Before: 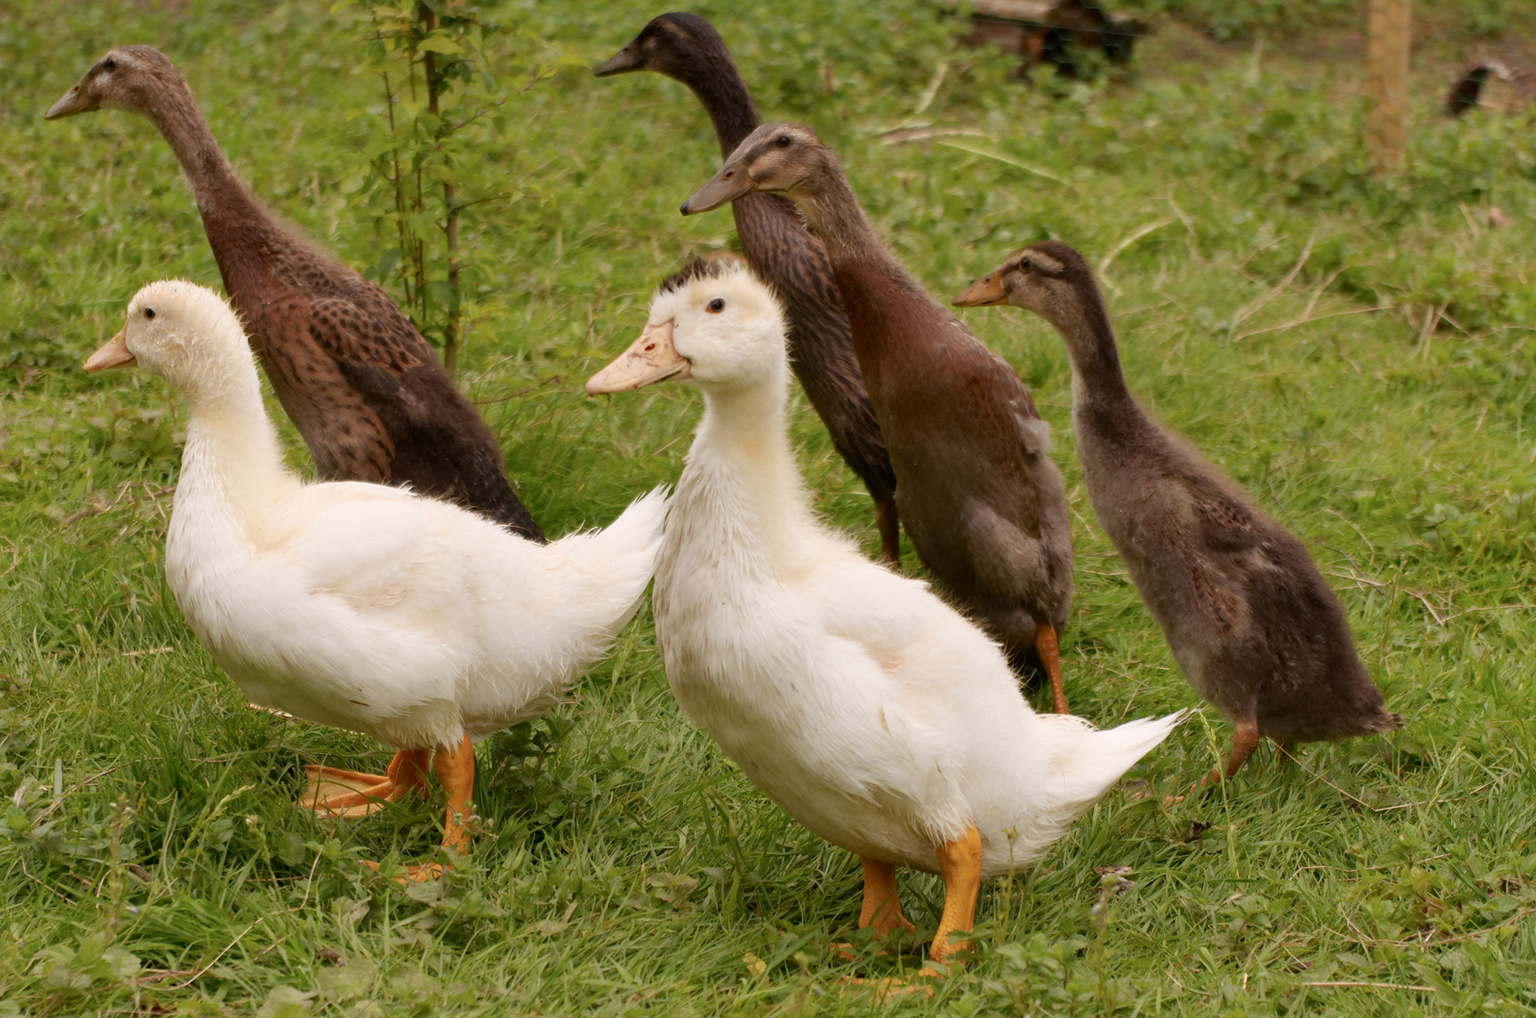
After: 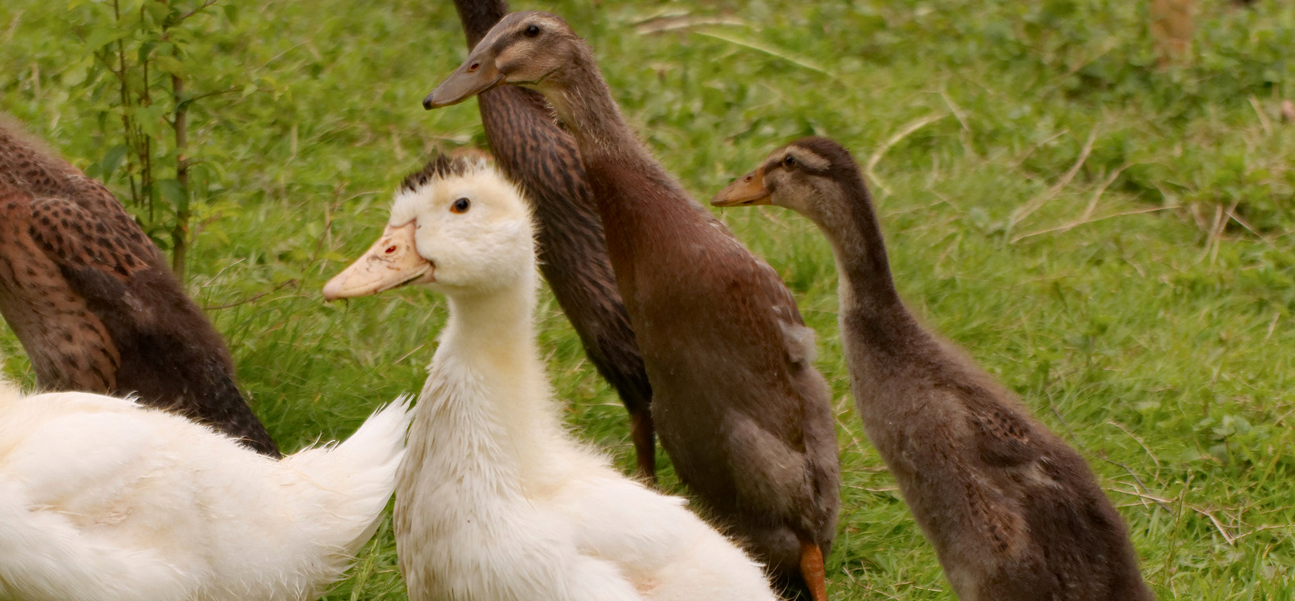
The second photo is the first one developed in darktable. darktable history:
haze removal: compatibility mode true, adaptive false
crop: left 18.38%, top 11.092%, right 2.134%, bottom 33.217%
